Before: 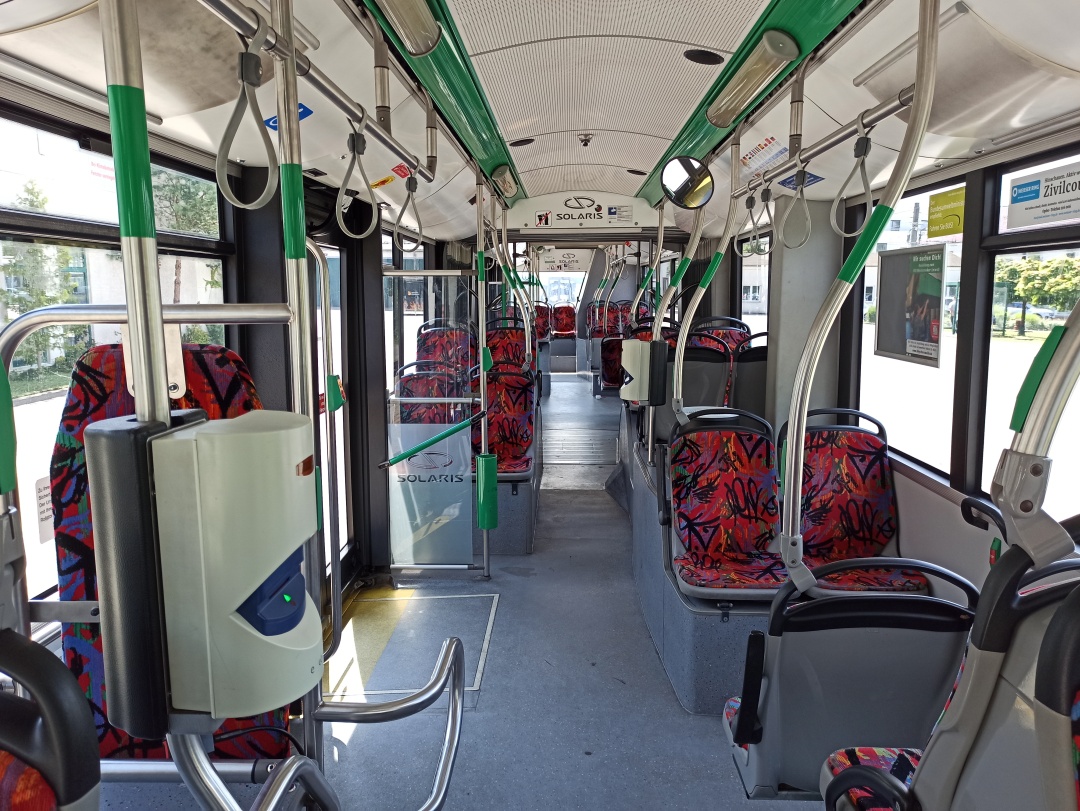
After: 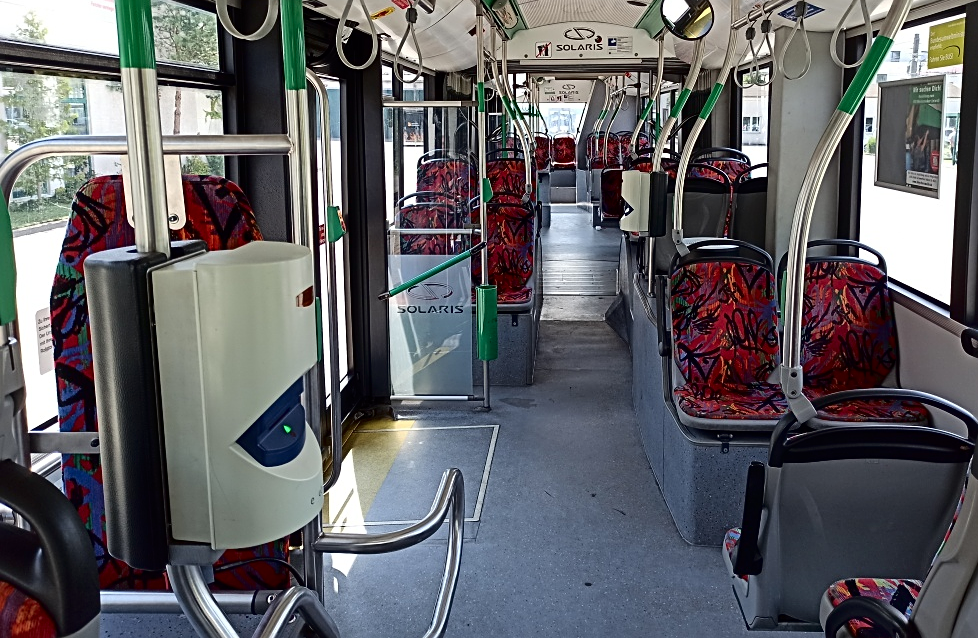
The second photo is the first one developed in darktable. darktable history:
crop: top 20.916%, right 9.437%, bottom 0.316%
sharpen: on, module defaults
fill light: exposure -2 EV, width 8.6
